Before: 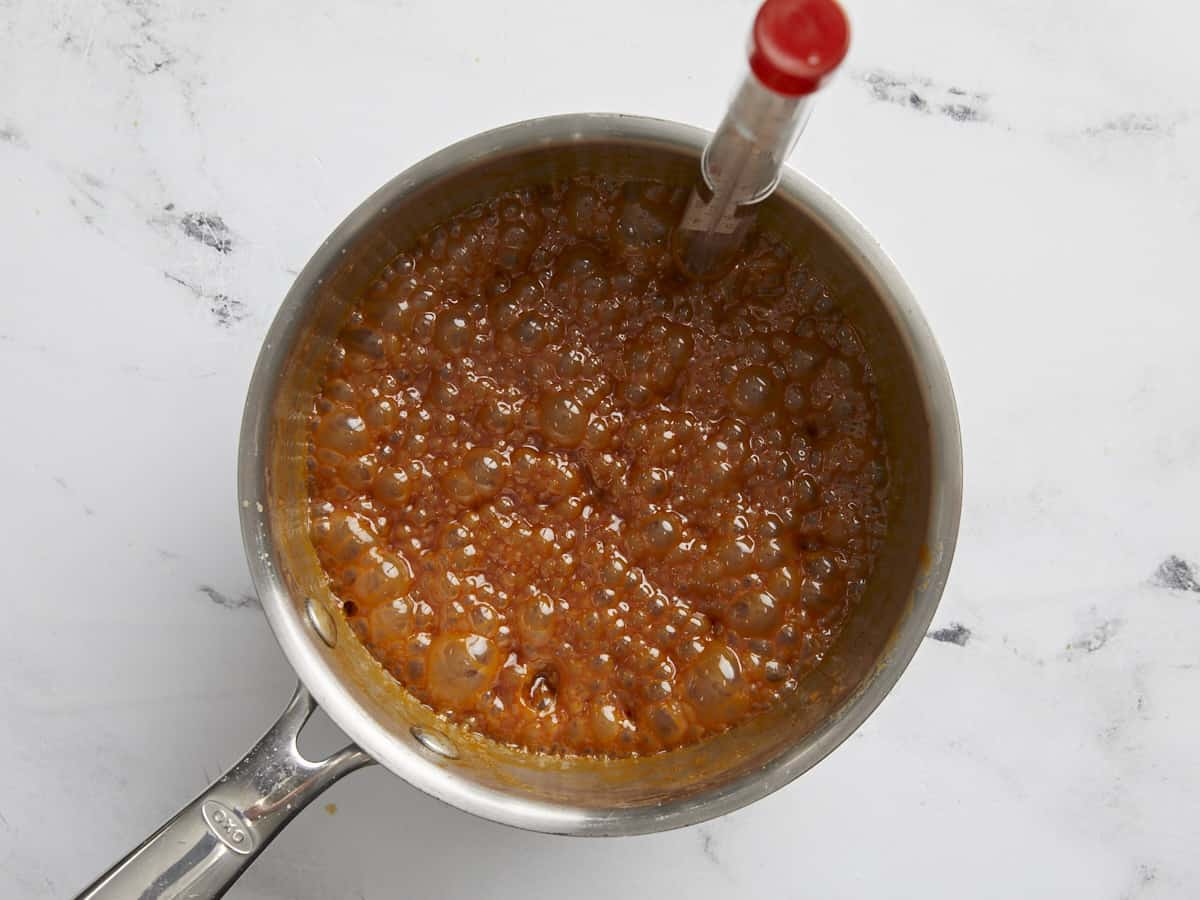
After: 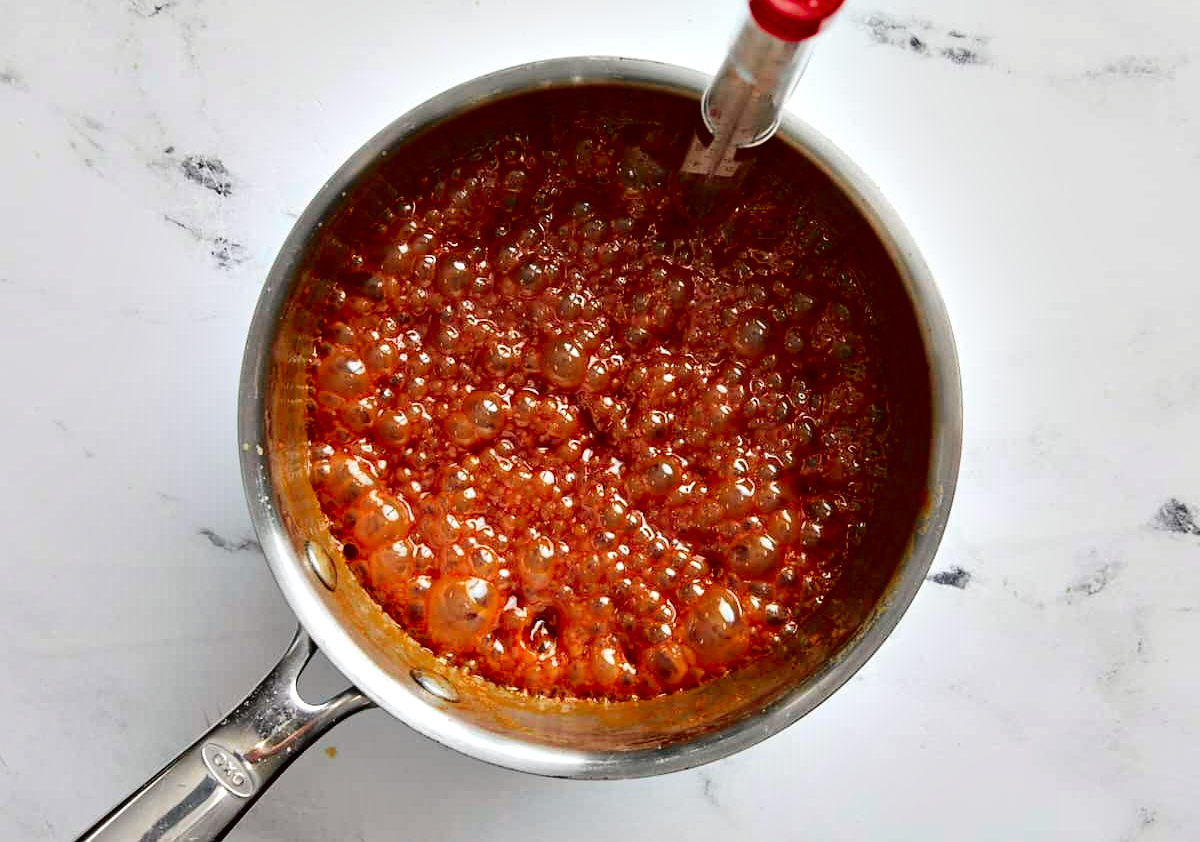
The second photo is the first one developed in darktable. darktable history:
crop and rotate: top 6.386%
tone curve: curves: ch0 [(0, 0.008) (0.046, 0.032) (0.151, 0.108) (0.367, 0.379) (0.496, 0.526) (0.771, 0.786) (0.857, 0.85) (1, 0.965)]; ch1 [(0, 0) (0.248, 0.252) (0.388, 0.383) (0.482, 0.478) (0.499, 0.499) (0.518, 0.518) (0.544, 0.552) (0.585, 0.617) (0.683, 0.735) (0.823, 0.894) (1, 1)]; ch2 [(0, 0) (0.302, 0.284) (0.427, 0.417) (0.473, 0.47) (0.503, 0.503) (0.523, 0.518) (0.55, 0.563) (0.624, 0.643) (0.753, 0.764) (1, 1)], color space Lab, independent channels, preserve colors none
contrast equalizer: octaves 7, y [[0.6 ×6], [0.55 ×6], [0 ×6], [0 ×6], [0 ×6]]
